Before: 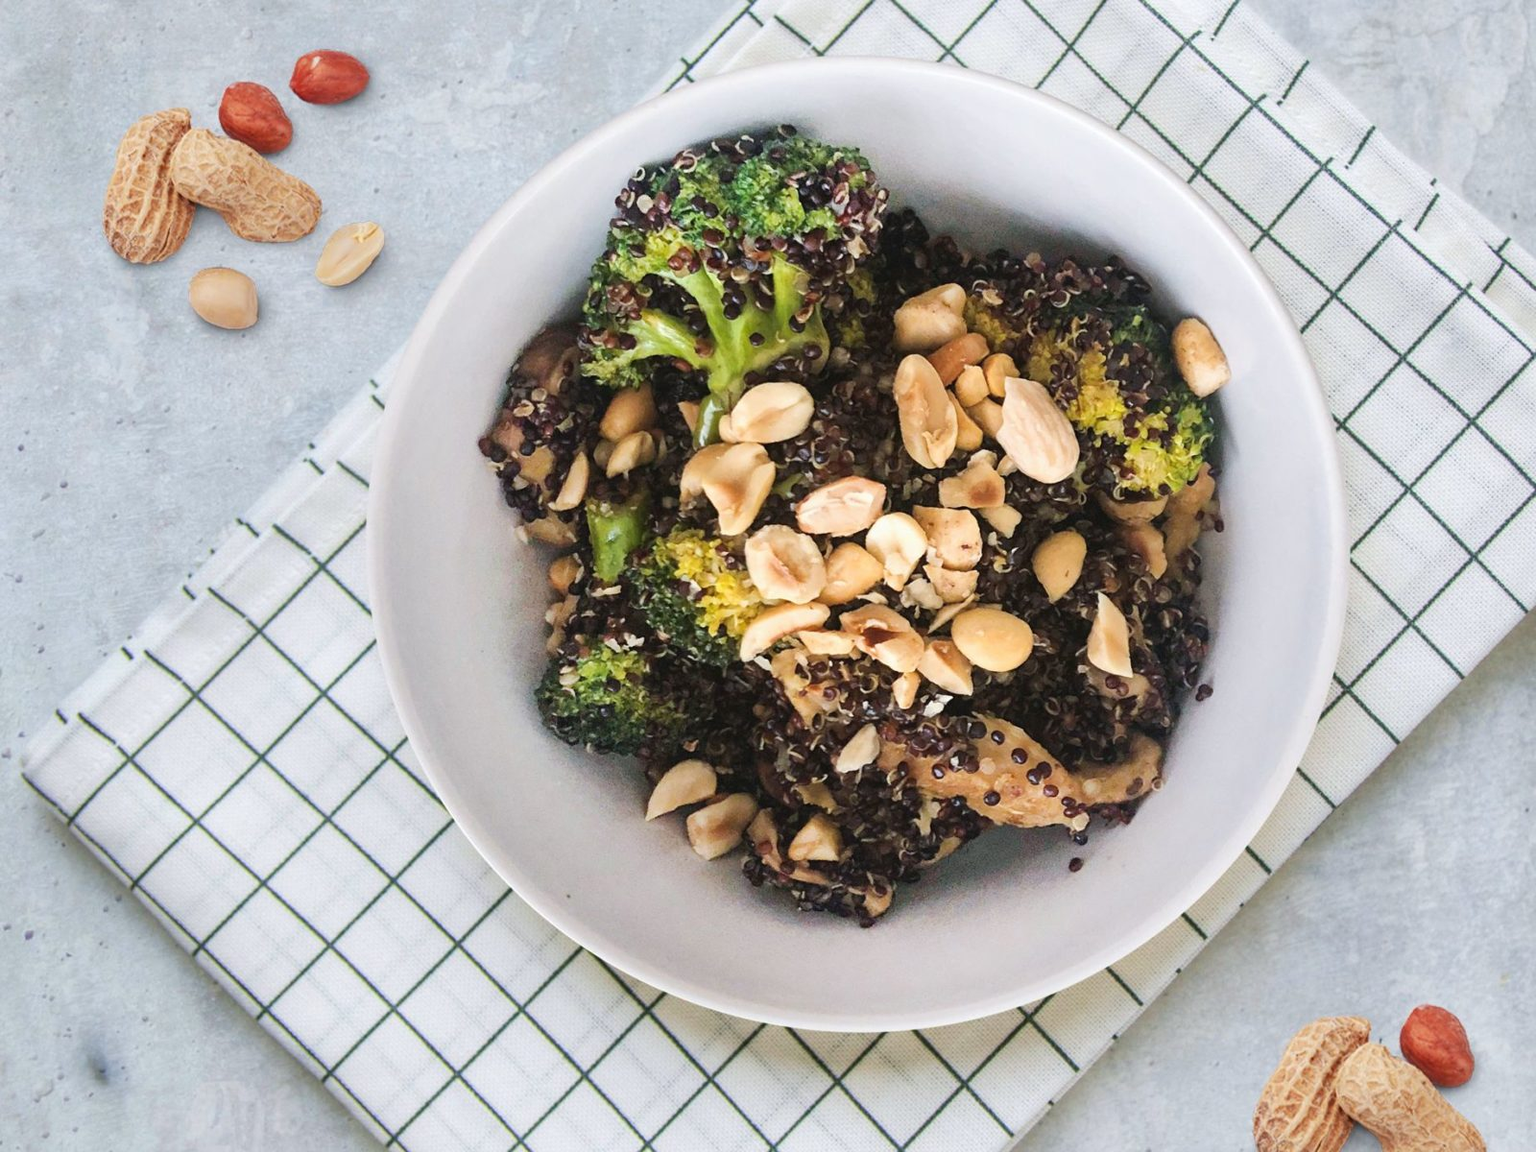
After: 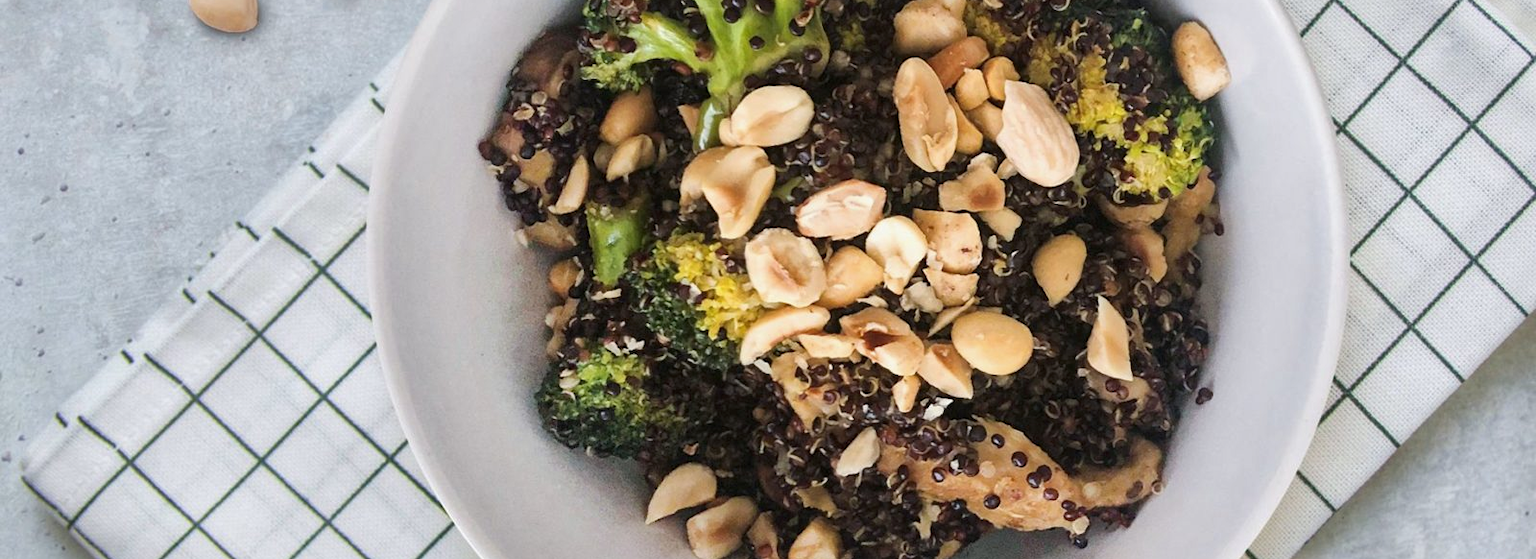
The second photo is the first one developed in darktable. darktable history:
exposure: exposure -0.154 EV, compensate highlight preservation false
crop and rotate: top 25.773%, bottom 25.562%
local contrast: mode bilateral grid, contrast 21, coarseness 50, detail 133%, midtone range 0.2
